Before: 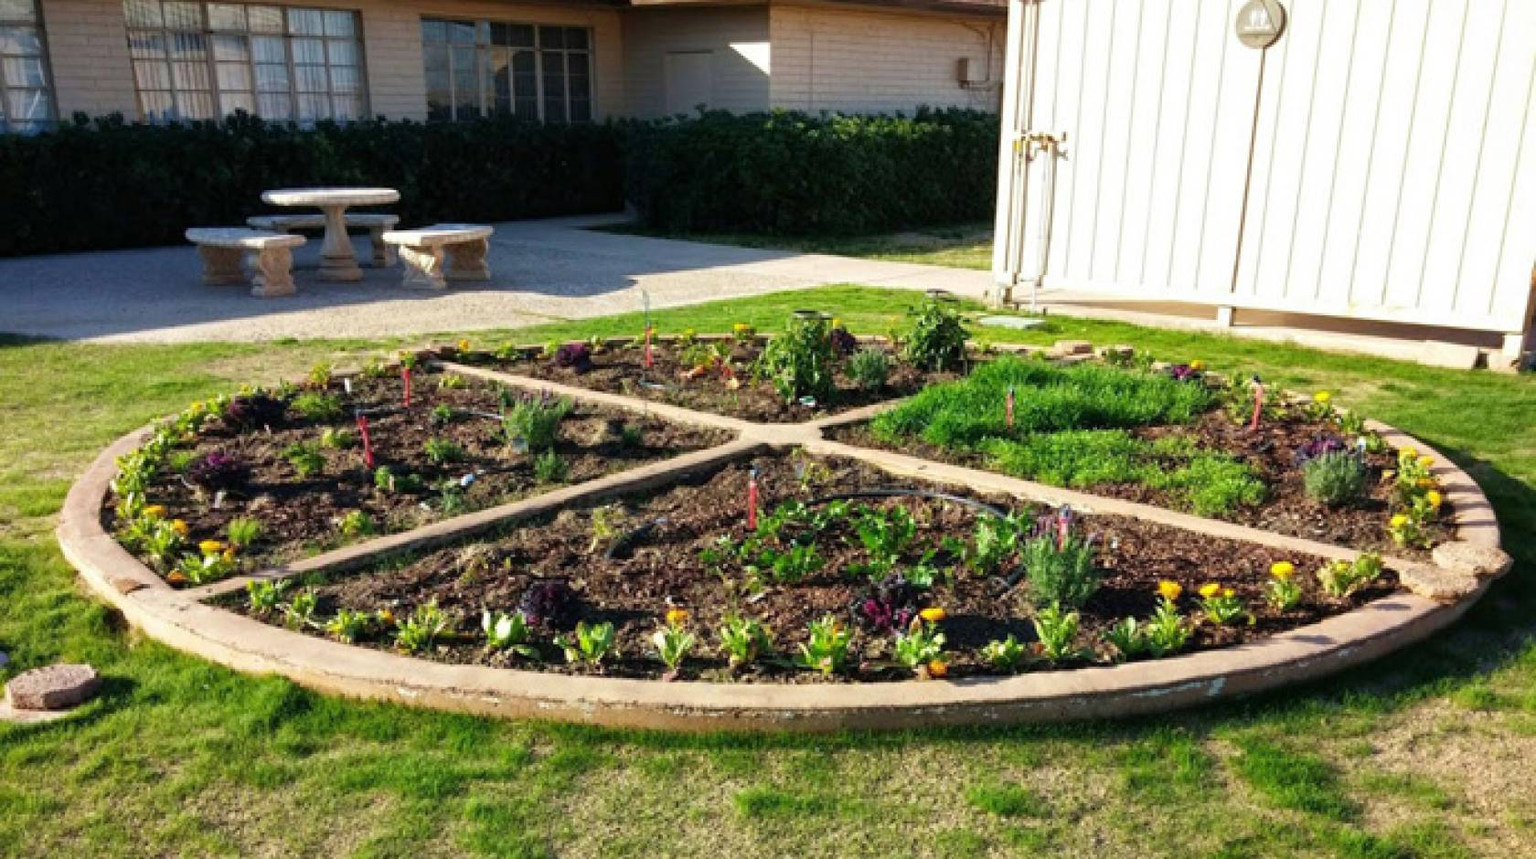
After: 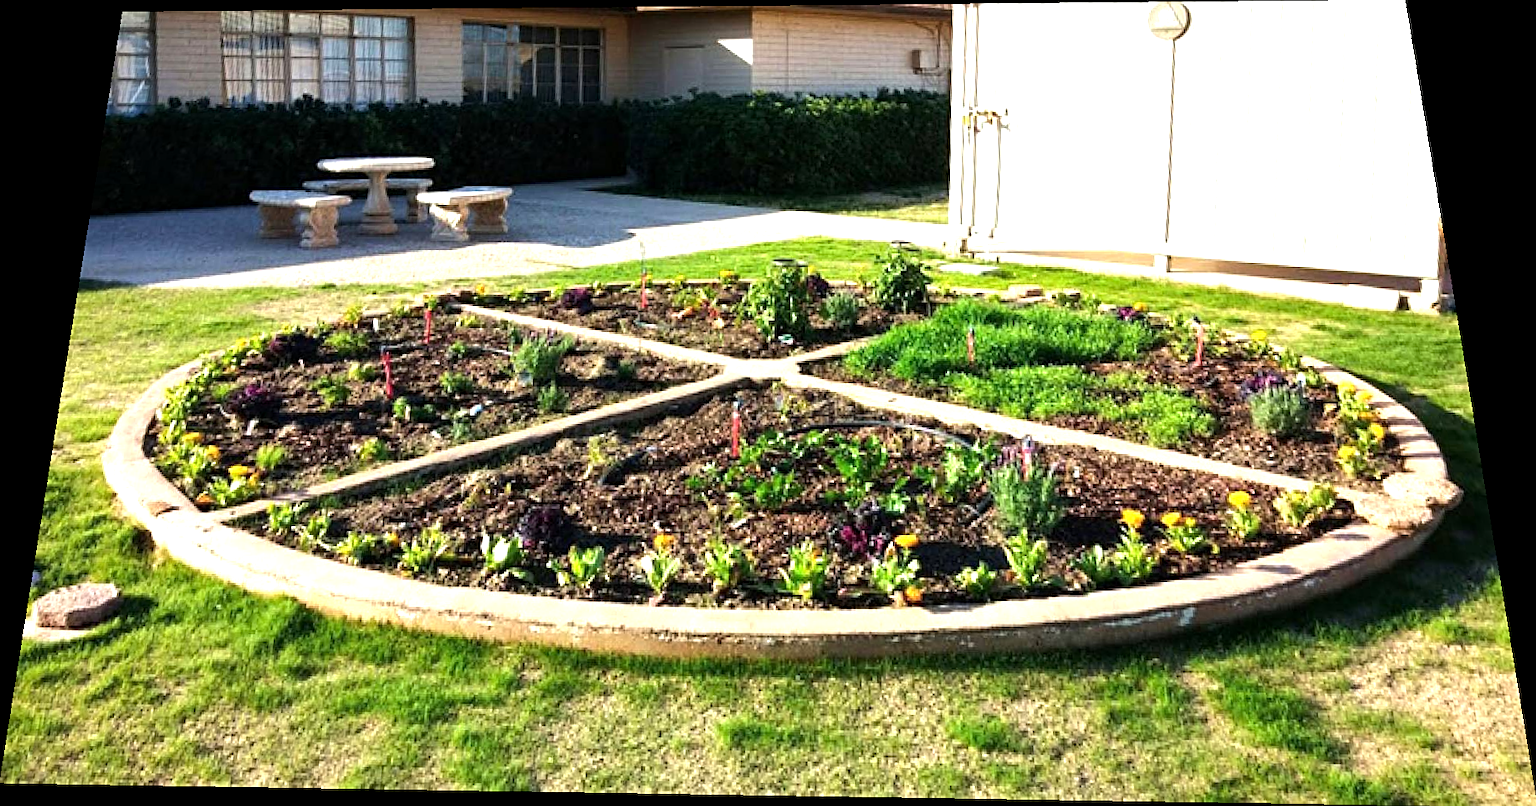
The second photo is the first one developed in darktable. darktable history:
tone equalizer: -8 EV -0.417 EV, -7 EV -0.389 EV, -6 EV -0.333 EV, -5 EV -0.222 EV, -3 EV 0.222 EV, -2 EV 0.333 EV, -1 EV 0.389 EV, +0 EV 0.417 EV, edges refinement/feathering 500, mask exposure compensation -1.57 EV, preserve details no
exposure: black level correction 0.001, exposure 0.5 EV, compensate exposure bias true, compensate highlight preservation false
sharpen: on, module defaults
rotate and perspective: rotation 0.128°, lens shift (vertical) -0.181, lens shift (horizontal) -0.044, shear 0.001, automatic cropping off
